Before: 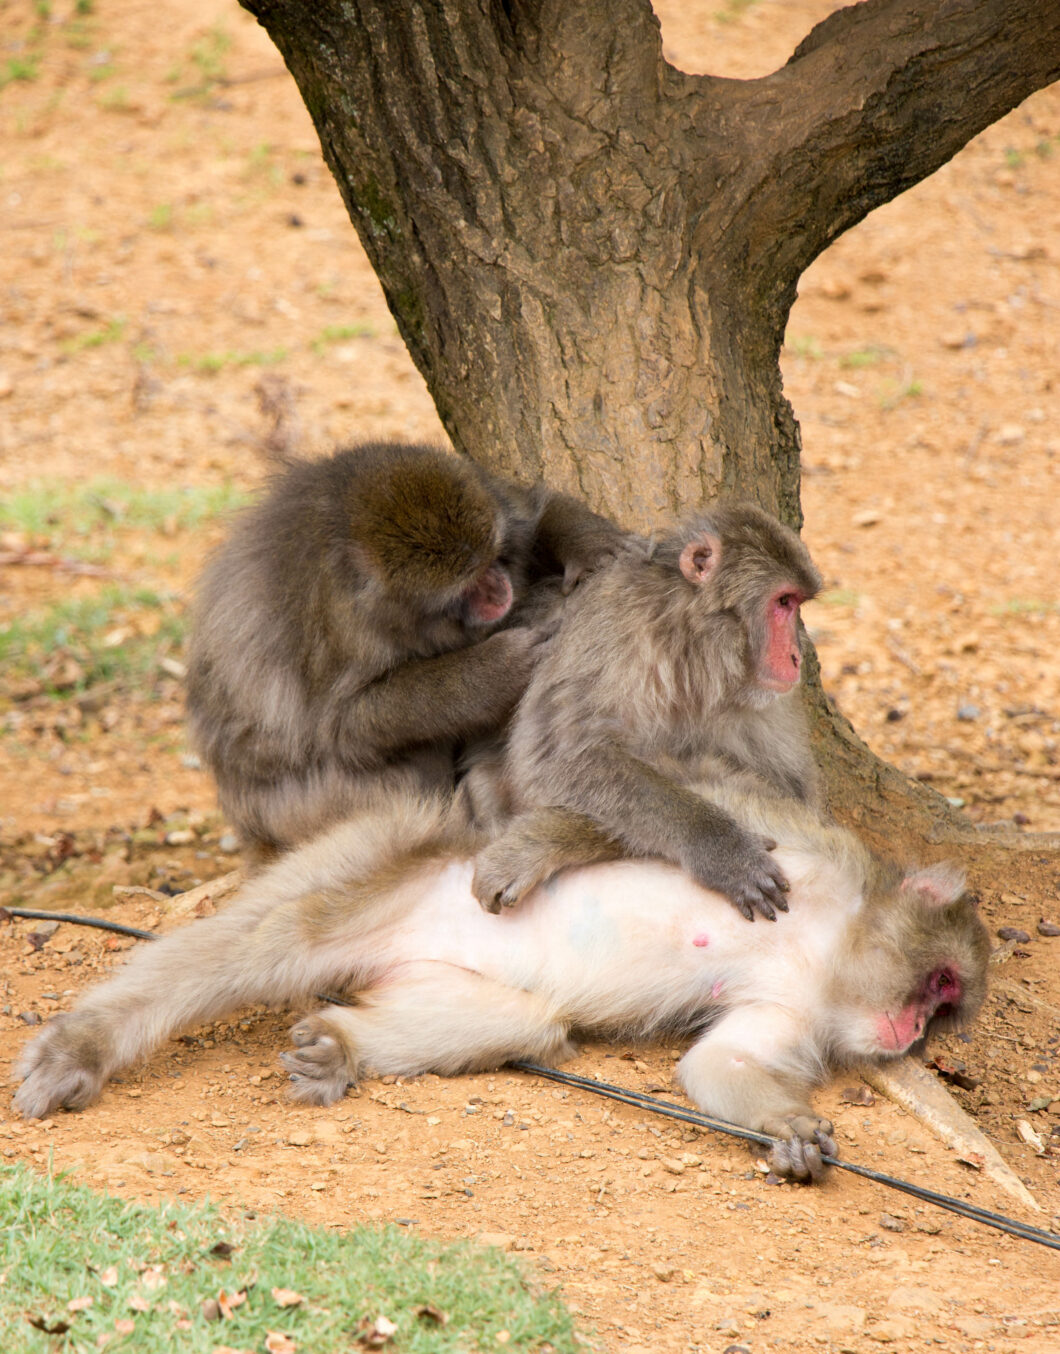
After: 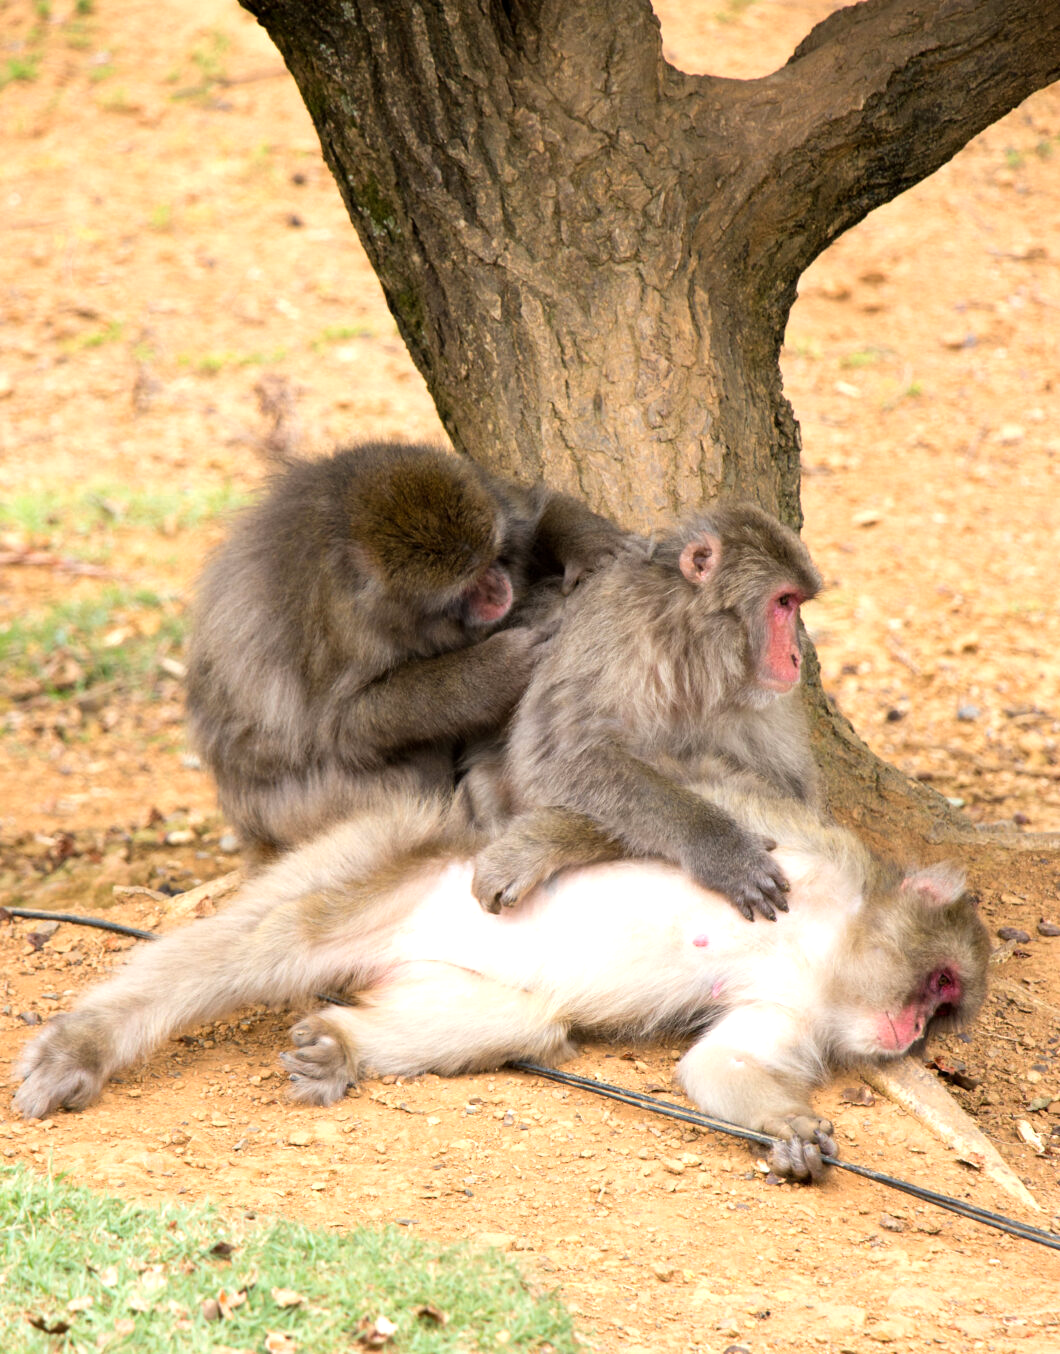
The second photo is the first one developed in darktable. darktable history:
tone equalizer: -8 EV -0.455 EV, -7 EV -0.424 EV, -6 EV -0.314 EV, -5 EV -0.193 EV, -3 EV 0.241 EV, -2 EV 0.305 EV, -1 EV 0.375 EV, +0 EV 0.425 EV
